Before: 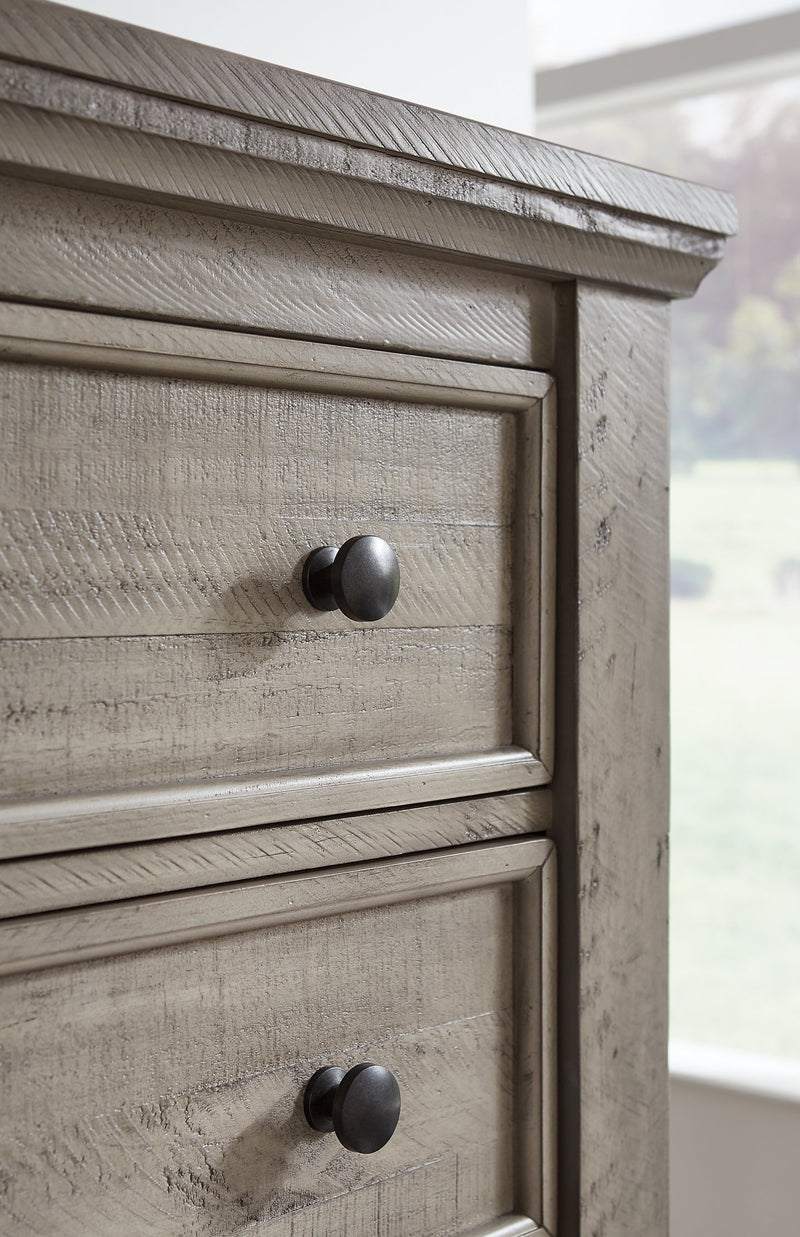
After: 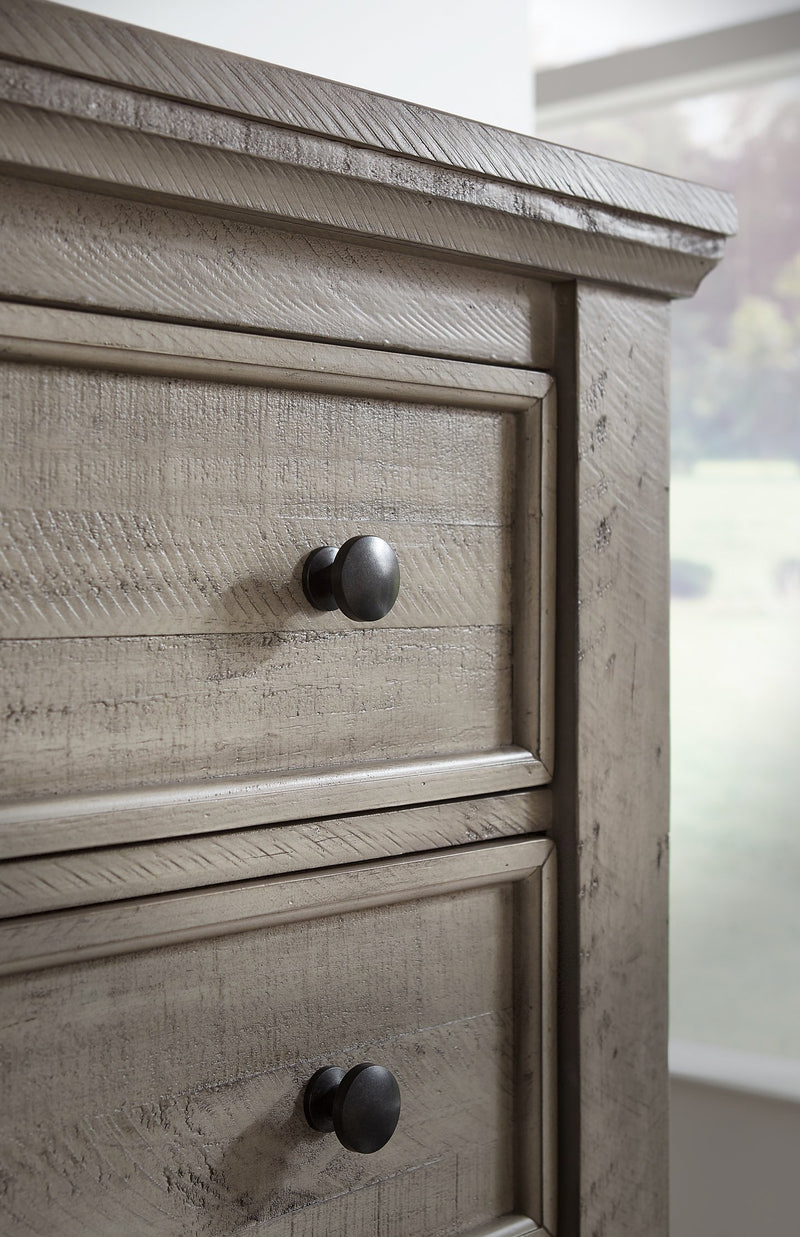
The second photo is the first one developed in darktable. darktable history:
vignetting: fall-off start 68.33%, fall-off radius 30%, saturation 0.042, center (-0.066, -0.311), width/height ratio 0.992, shape 0.85, dithering 8-bit output
